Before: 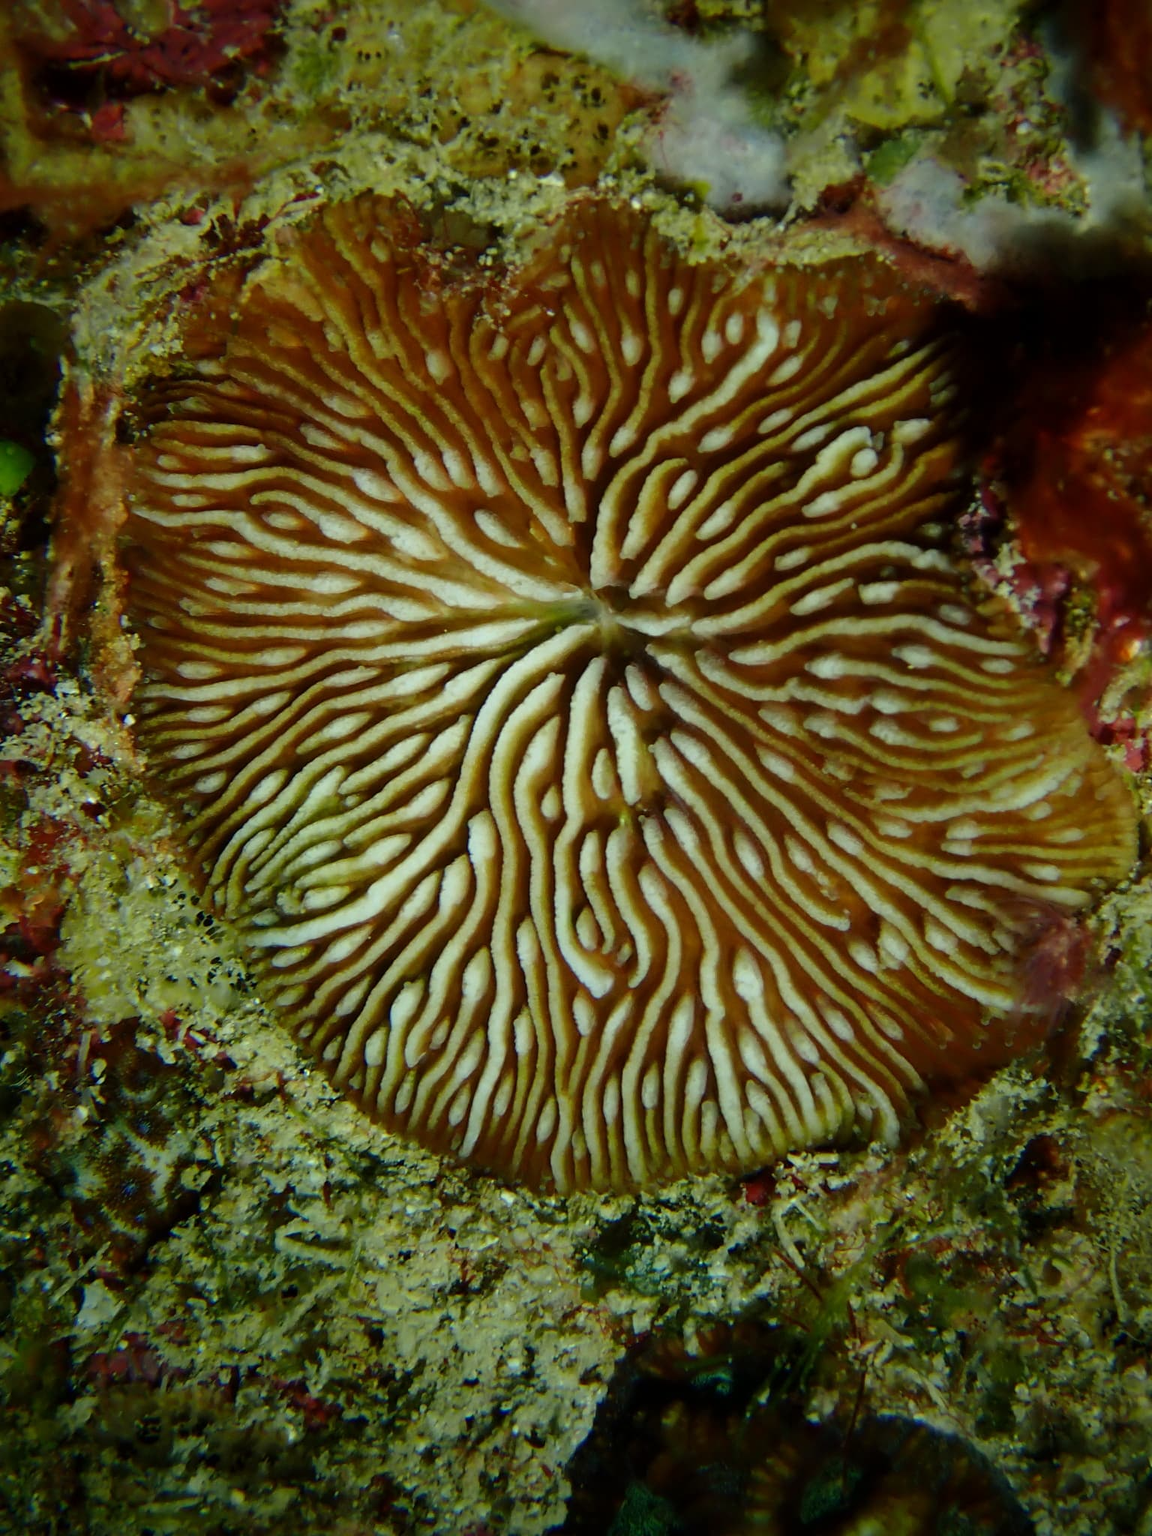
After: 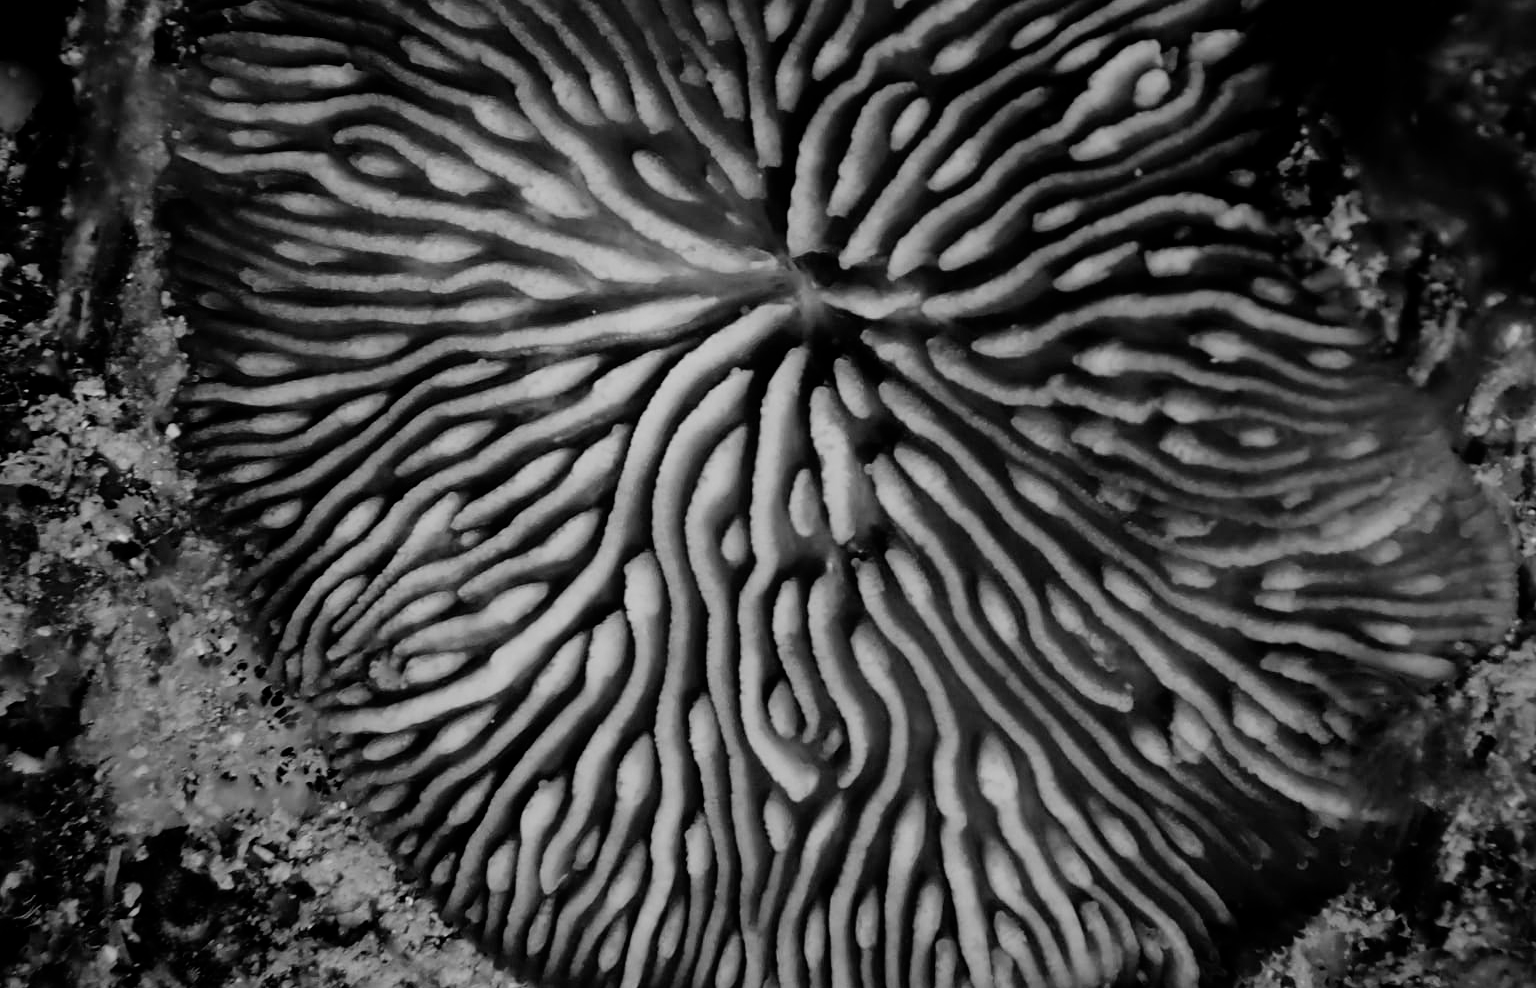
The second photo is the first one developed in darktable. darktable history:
filmic rgb: middle gray luminance 29.23%, black relative exposure -10.26 EV, white relative exposure 5.47 EV, target black luminance 0%, hardness 3.95, latitude 1.18%, contrast 1.127, highlights saturation mix 4.41%, shadows ↔ highlights balance 15.59%
crop and rotate: top 25.859%, bottom 25.869%
color calibration: output gray [0.22, 0.42, 0.37, 0], illuminant as shot in camera, x 0.358, y 0.373, temperature 4628.91 K
